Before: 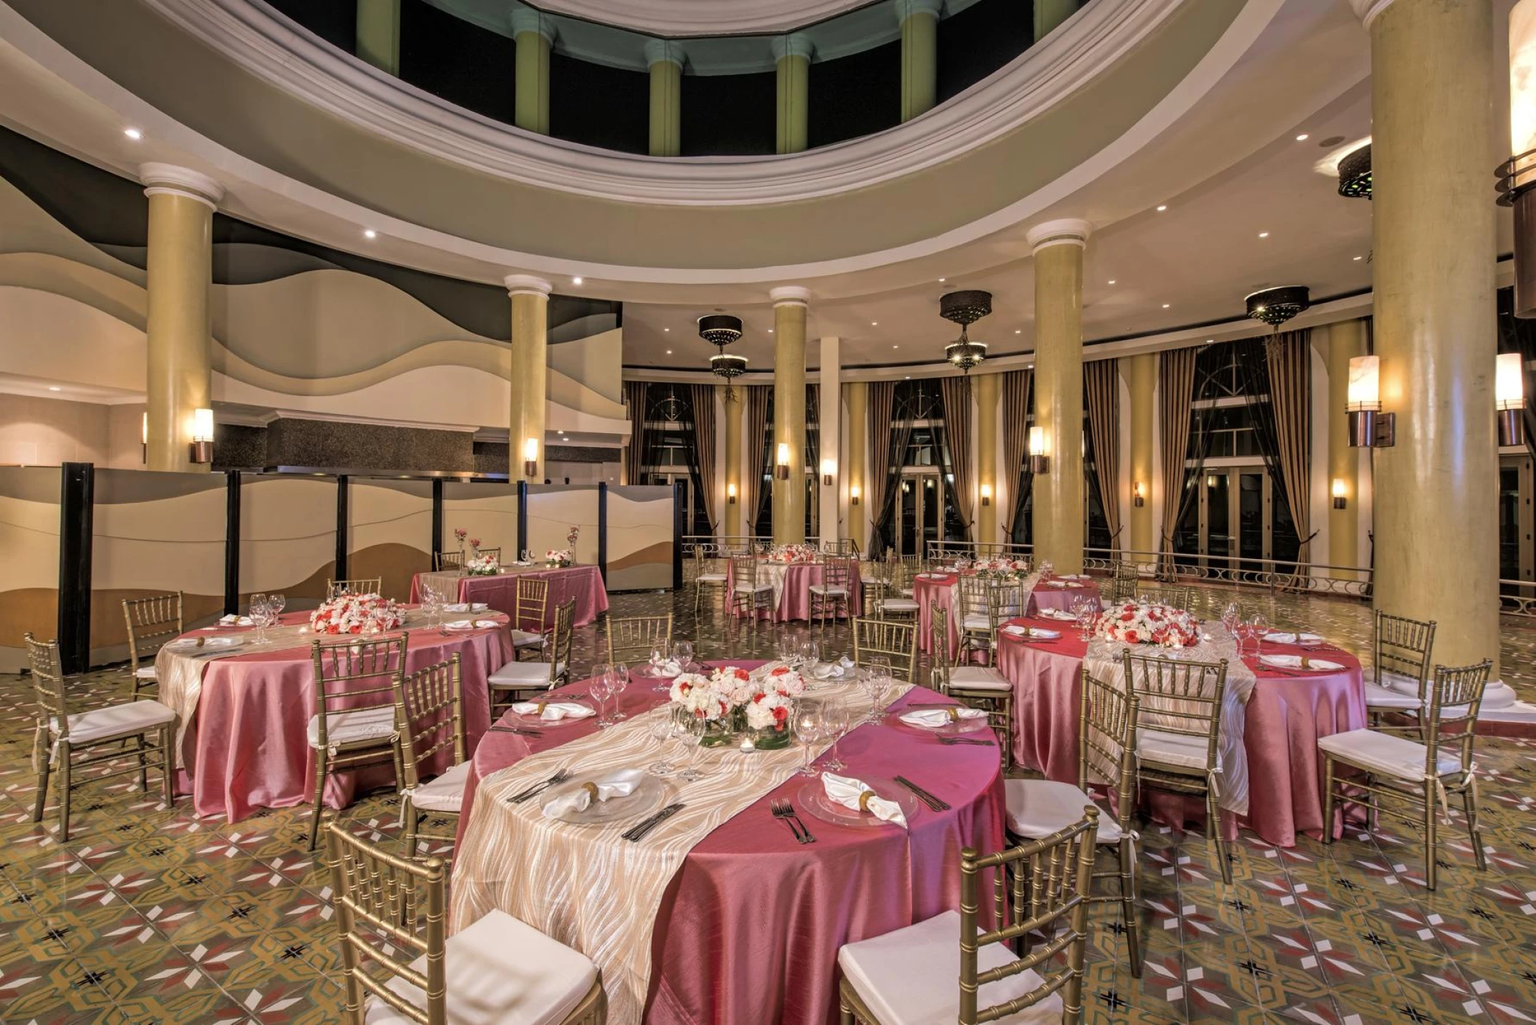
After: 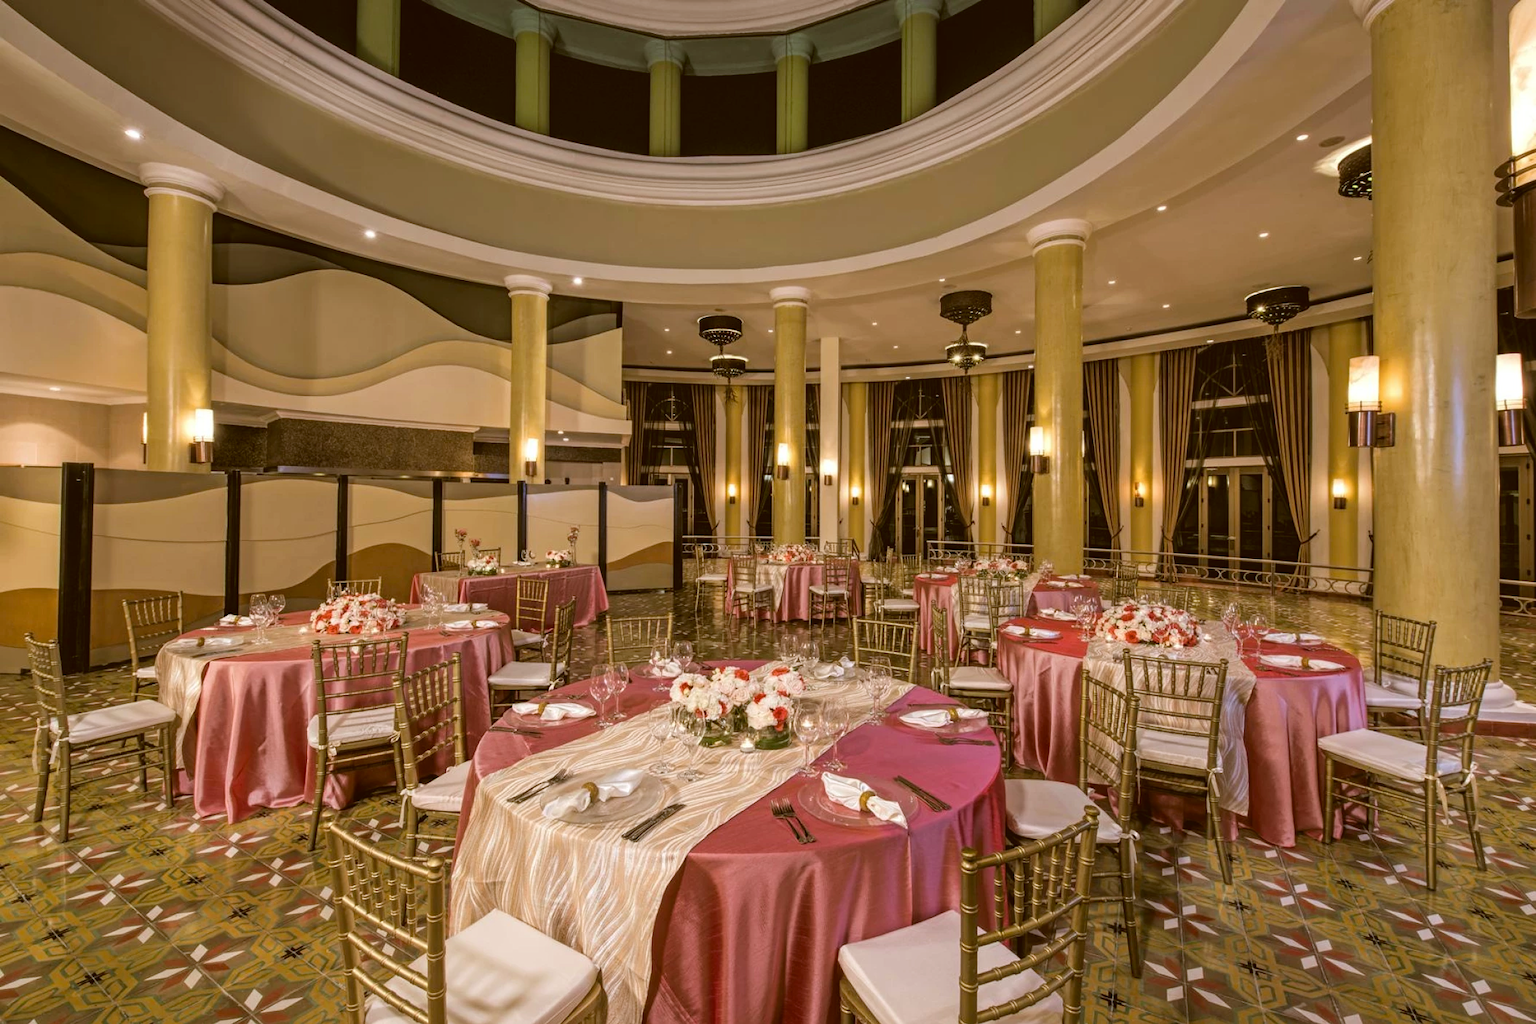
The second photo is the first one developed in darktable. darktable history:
contrast brightness saturation: contrast 0.064, brightness -0.006, saturation -0.237
color balance rgb: global offset › luminance 0.472%, global offset › hue 55.97°, perceptual saturation grading › global saturation 29.412%, global vibrance 20%
contrast equalizer: octaves 7, y [[0.5 ×6], [0.5 ×6], [0.5, 0.5, 0.501, 0.545, 0.707, 0.863], [0 ×6], [0 ×6]]
color correction: highlights a* -0.513, highlights b* 0.177, shadows a* 4.72, shadows b* 20.2
